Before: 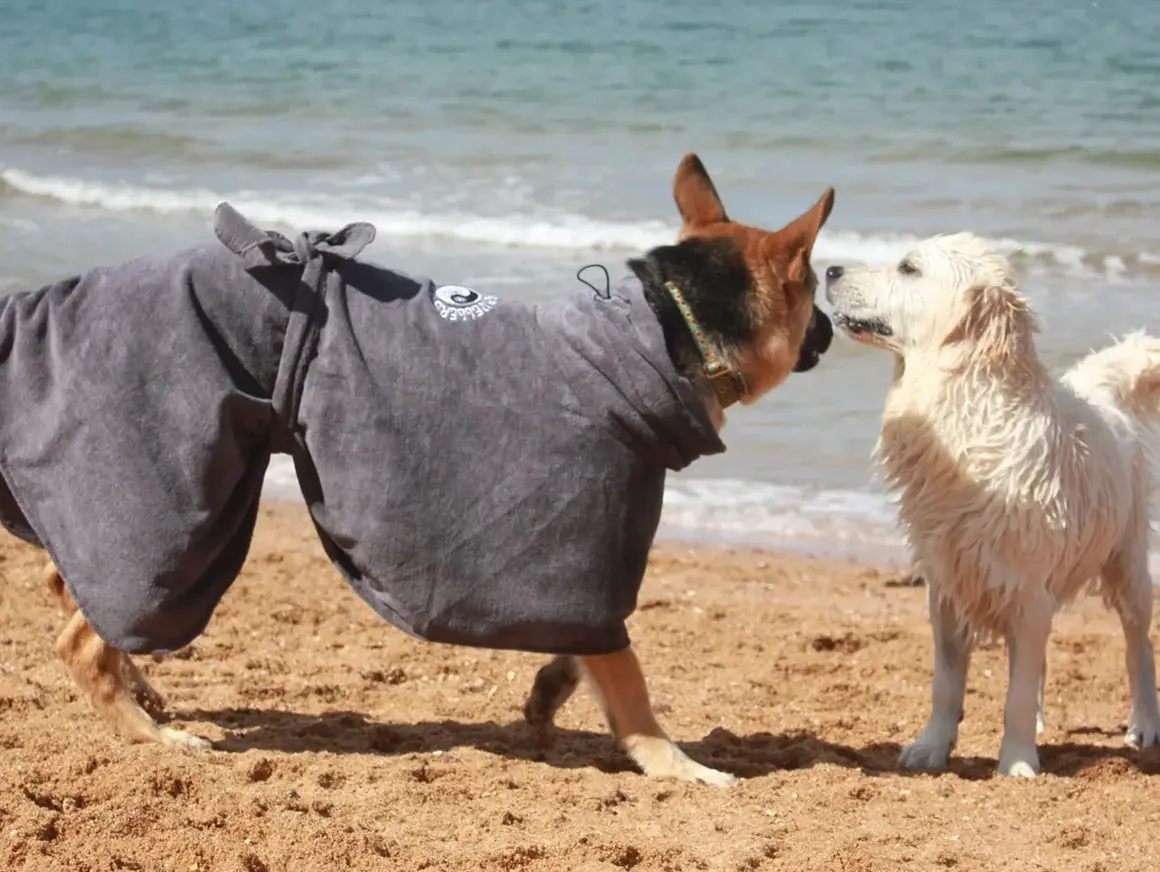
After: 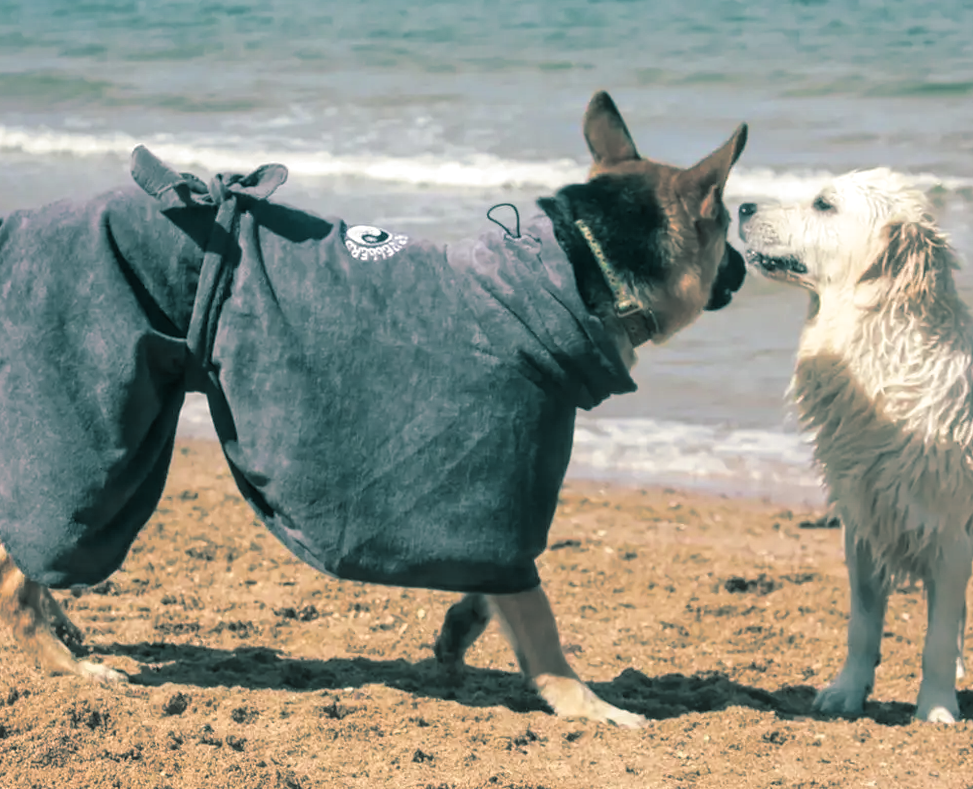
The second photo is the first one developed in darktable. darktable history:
local contrast: on, module defaults
crop: left 6.446%, top 8.188%, right 9.538%, bottom 3.548%
rotate and perspective: lens shift (horizontal) -0.055, automatic cropping off
split-toning: shadows › hue 186.43°, highlights › hue 49.29°, compress 30.29%
